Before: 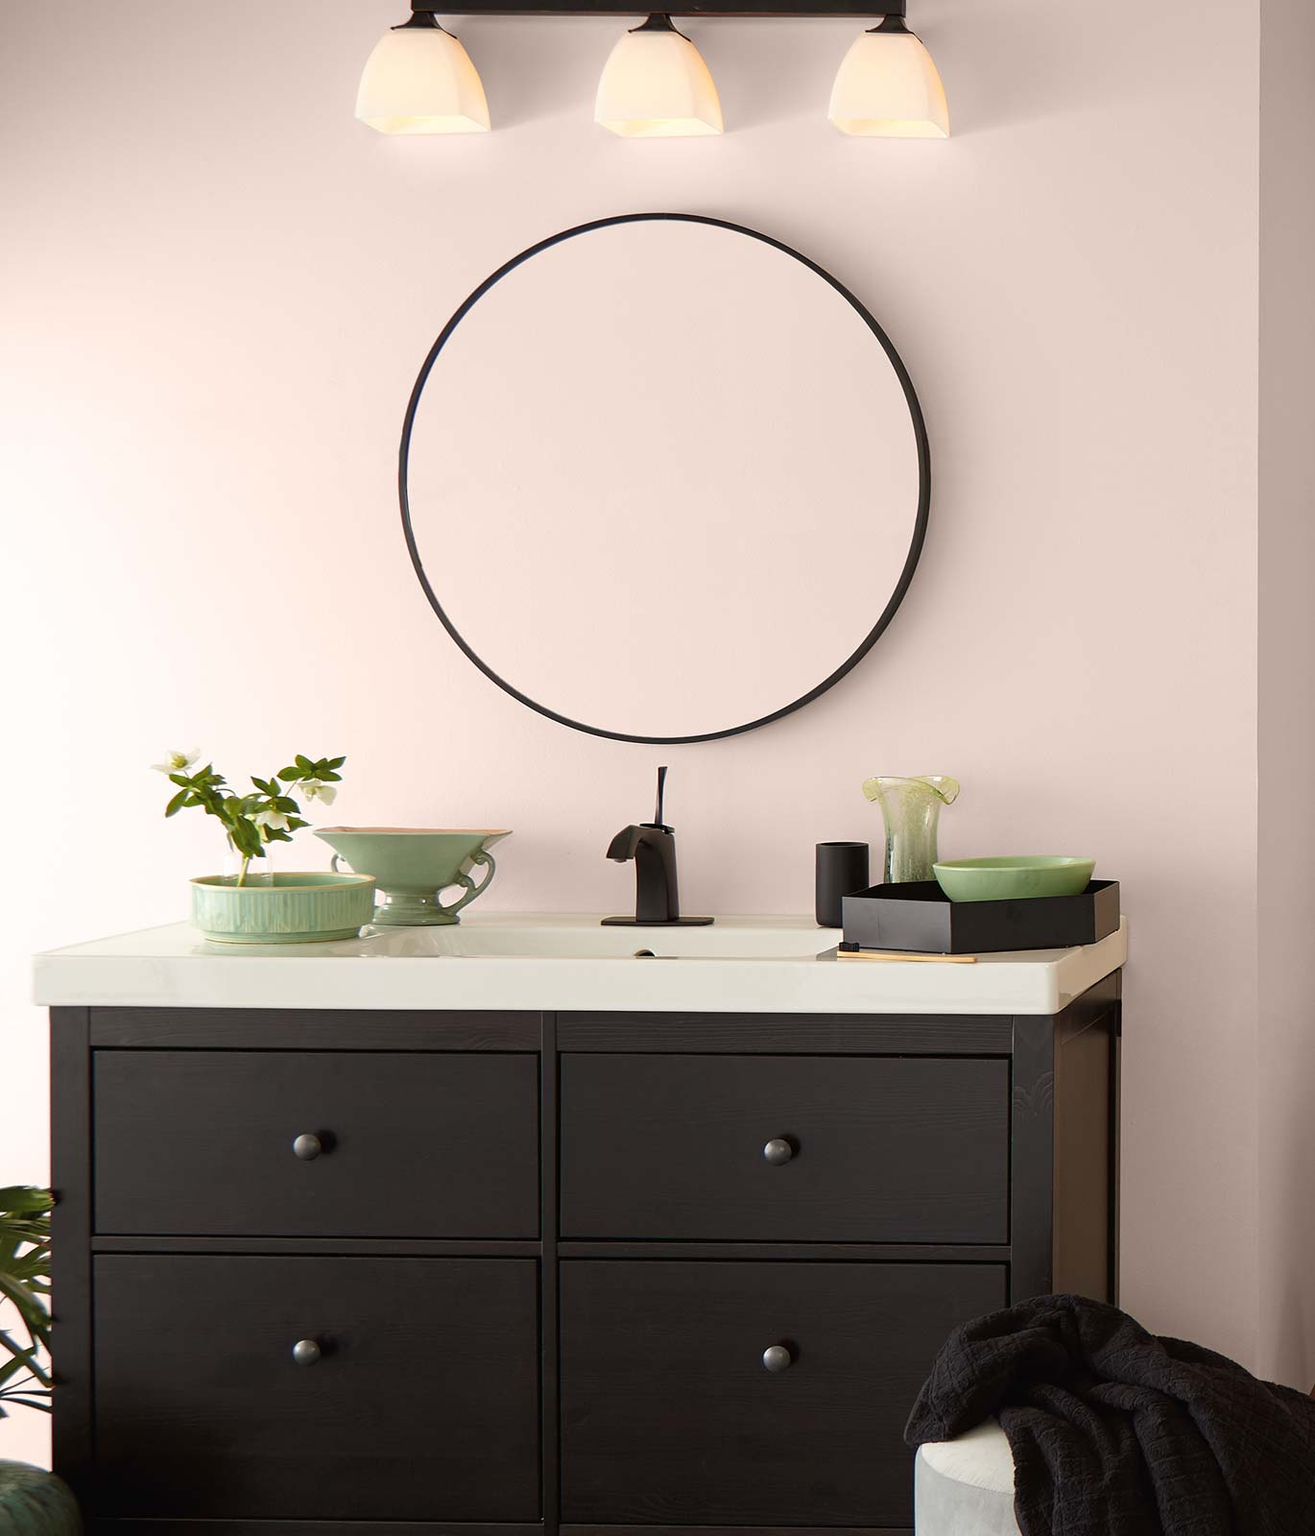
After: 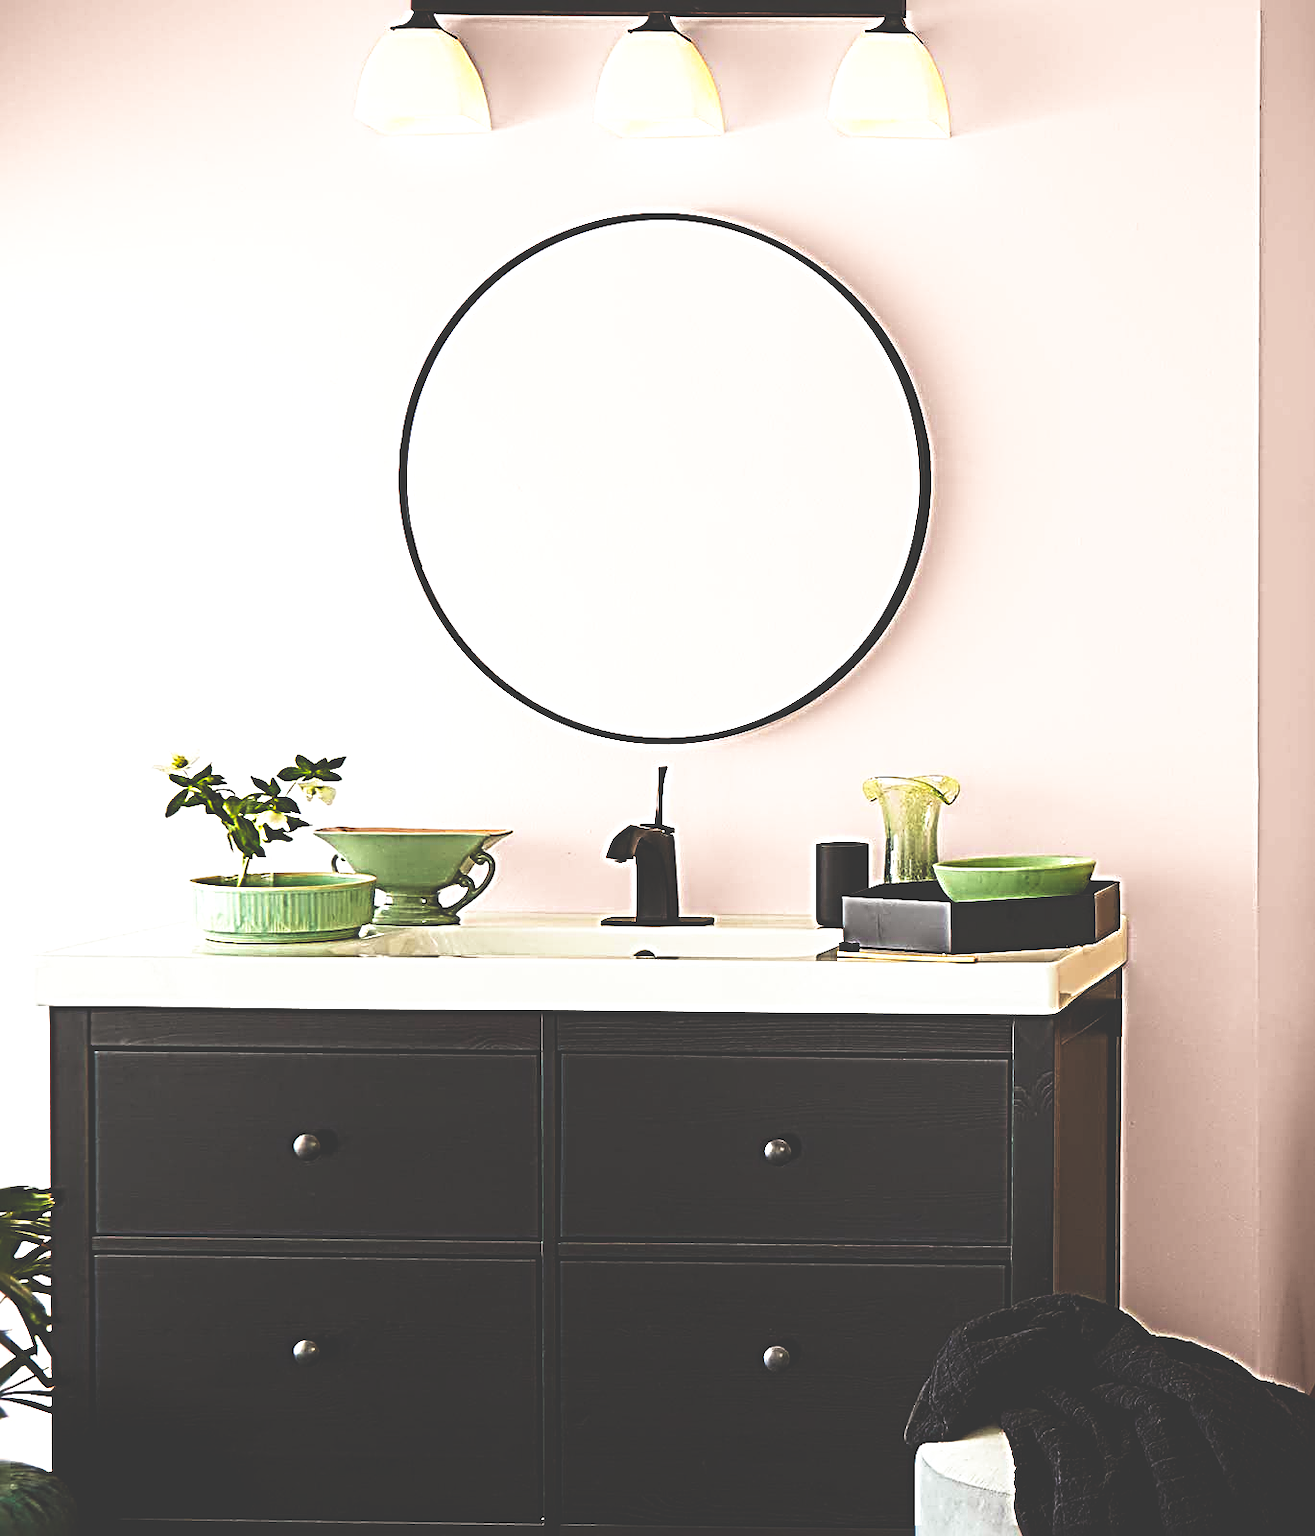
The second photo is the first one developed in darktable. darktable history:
white balance: red 0.982, blue 1.018
sharpen: radius 4.001, amount 2
shadows and highlights: shadows -10, white point adjustment 1.5, highlights 10
base curve: curves: ch0 [(0, 0.036) (0.007, 0.037) (0.604, 0.887) (1, 1)], preserve colors none
color balance rgb: perceptual saturation grading › global saturation 25%, global vibrance 20%
